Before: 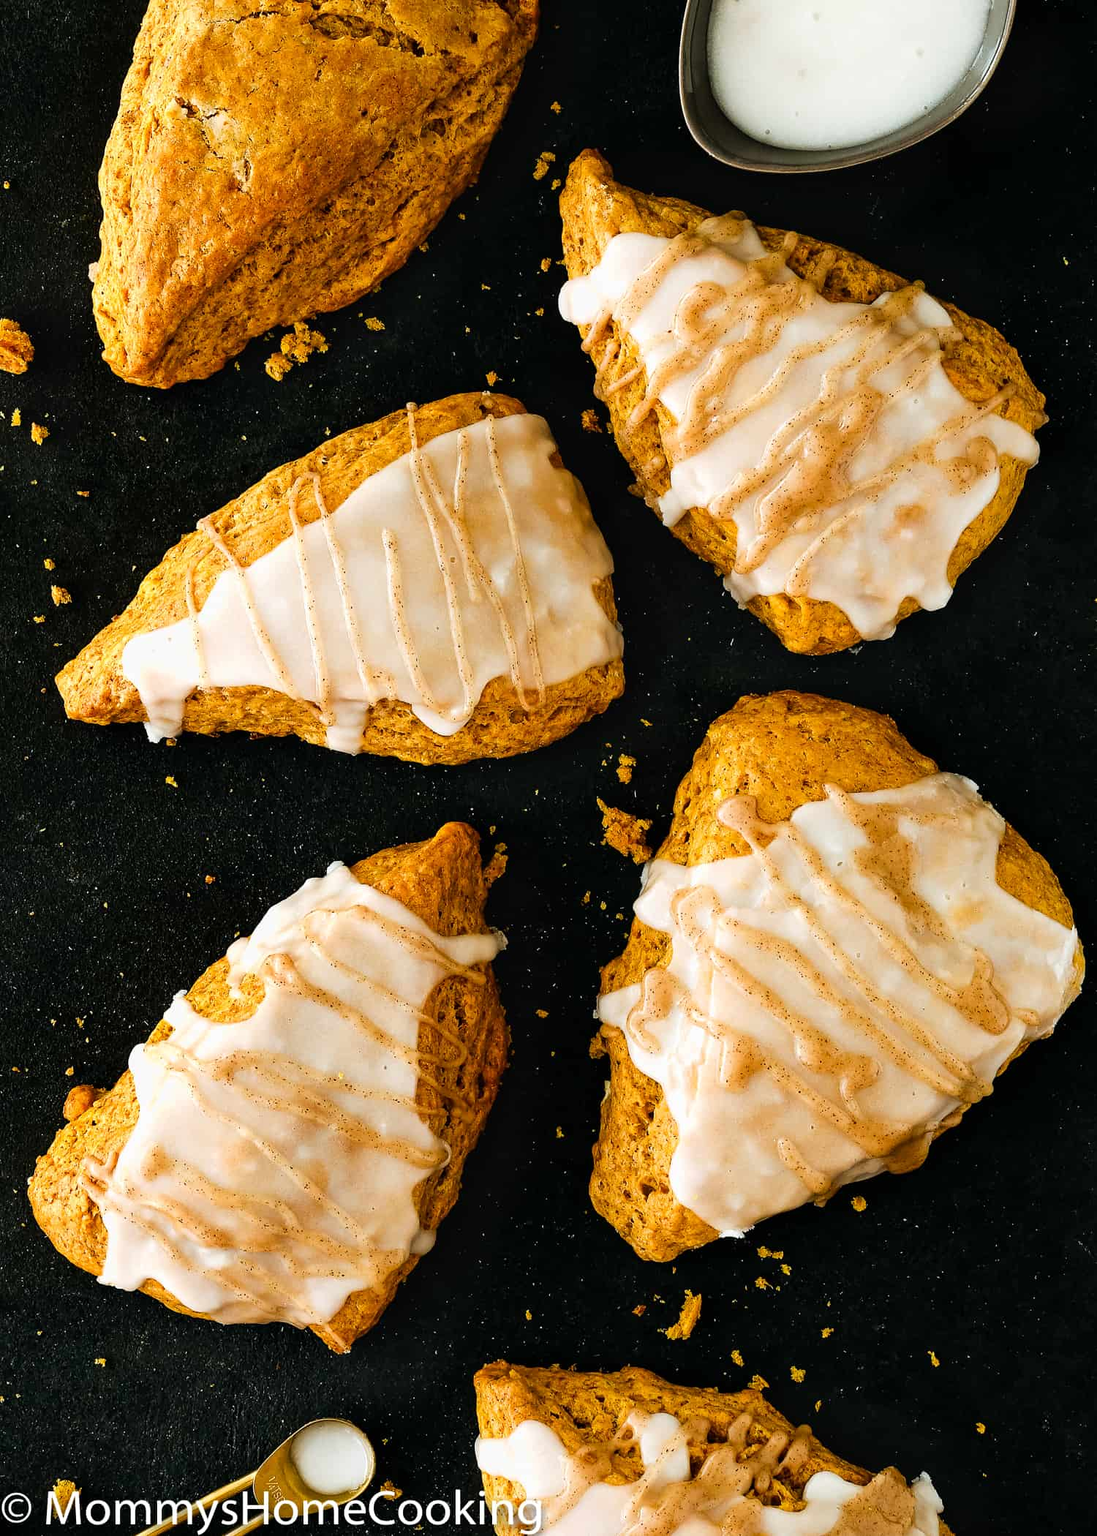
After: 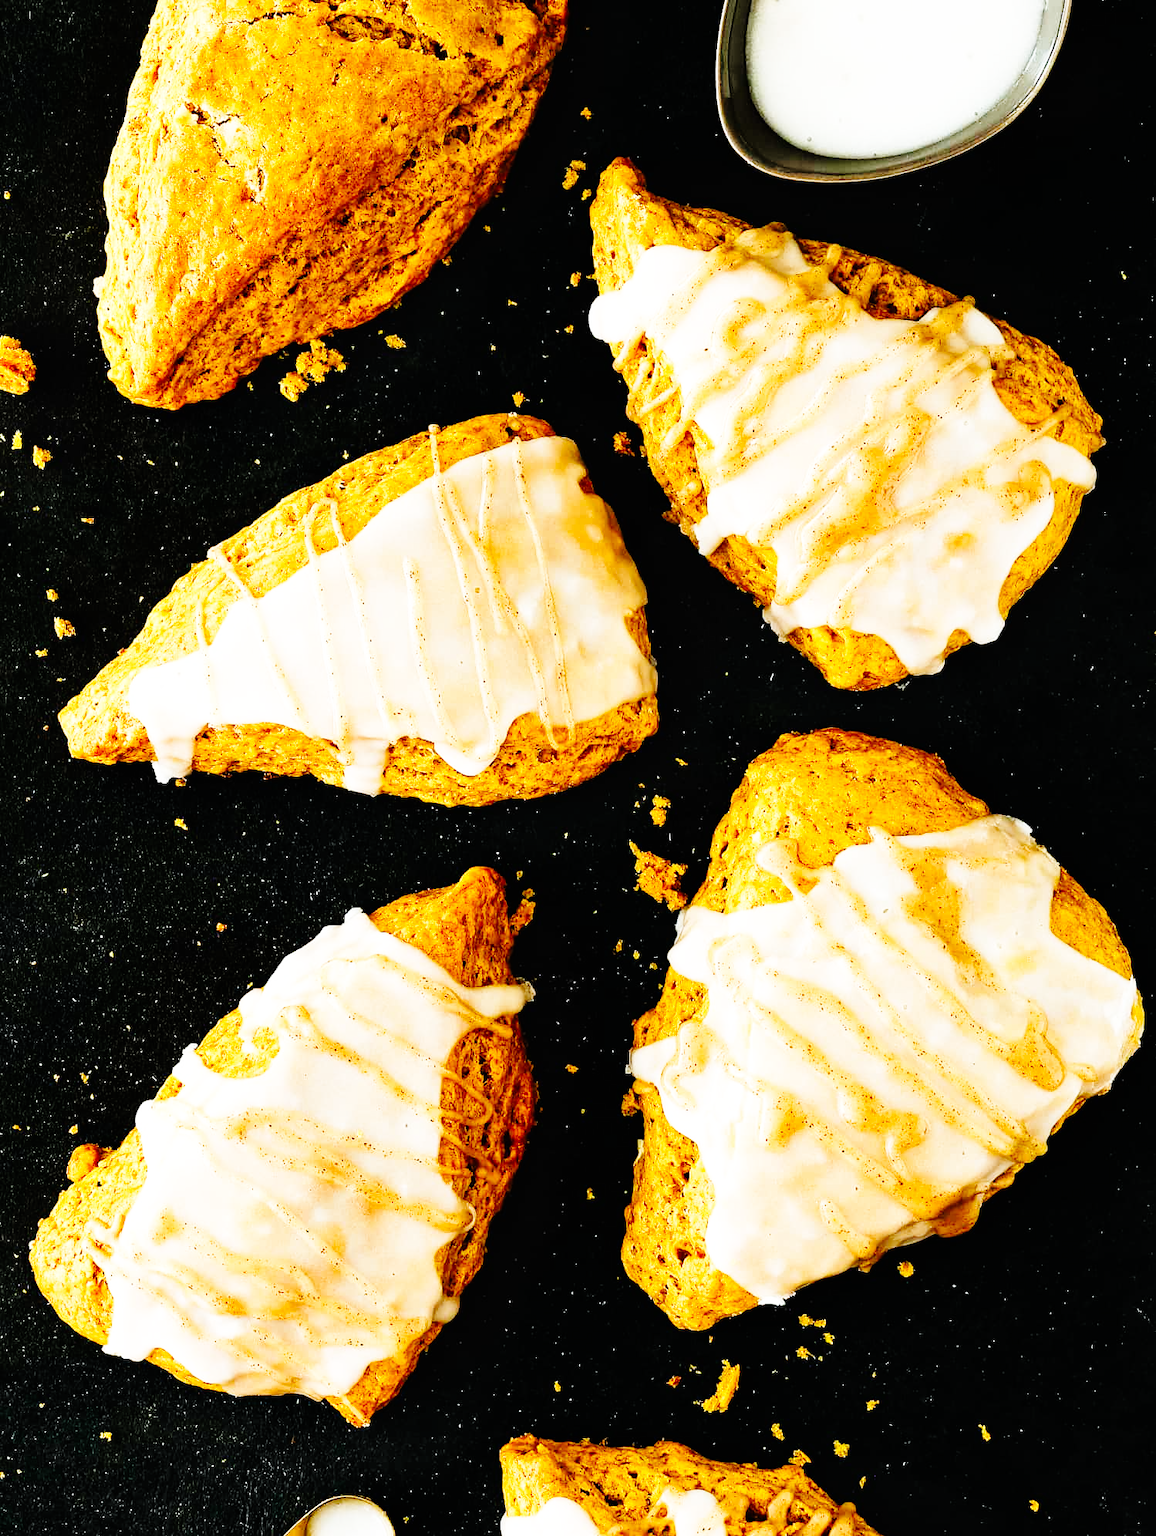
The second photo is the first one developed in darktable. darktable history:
crop and rotate: top 0.009%, bottom 5.11%
base curve: curves: ch0 [(0, 0) (0, 0) (0.002, 0.001) (0.008, 0.003) (0.019, 0.011) (0.037, 0.037) (0.064, 0.11) (0.102, 0.232) (0.152, 0.379) (0.216, 0.524) (0.296, 0.665) (0.394, 0.789) (0.512, 0.881) (0.651, 0.945) (0.813, 0.986) (1, 1)], preserve colors none
